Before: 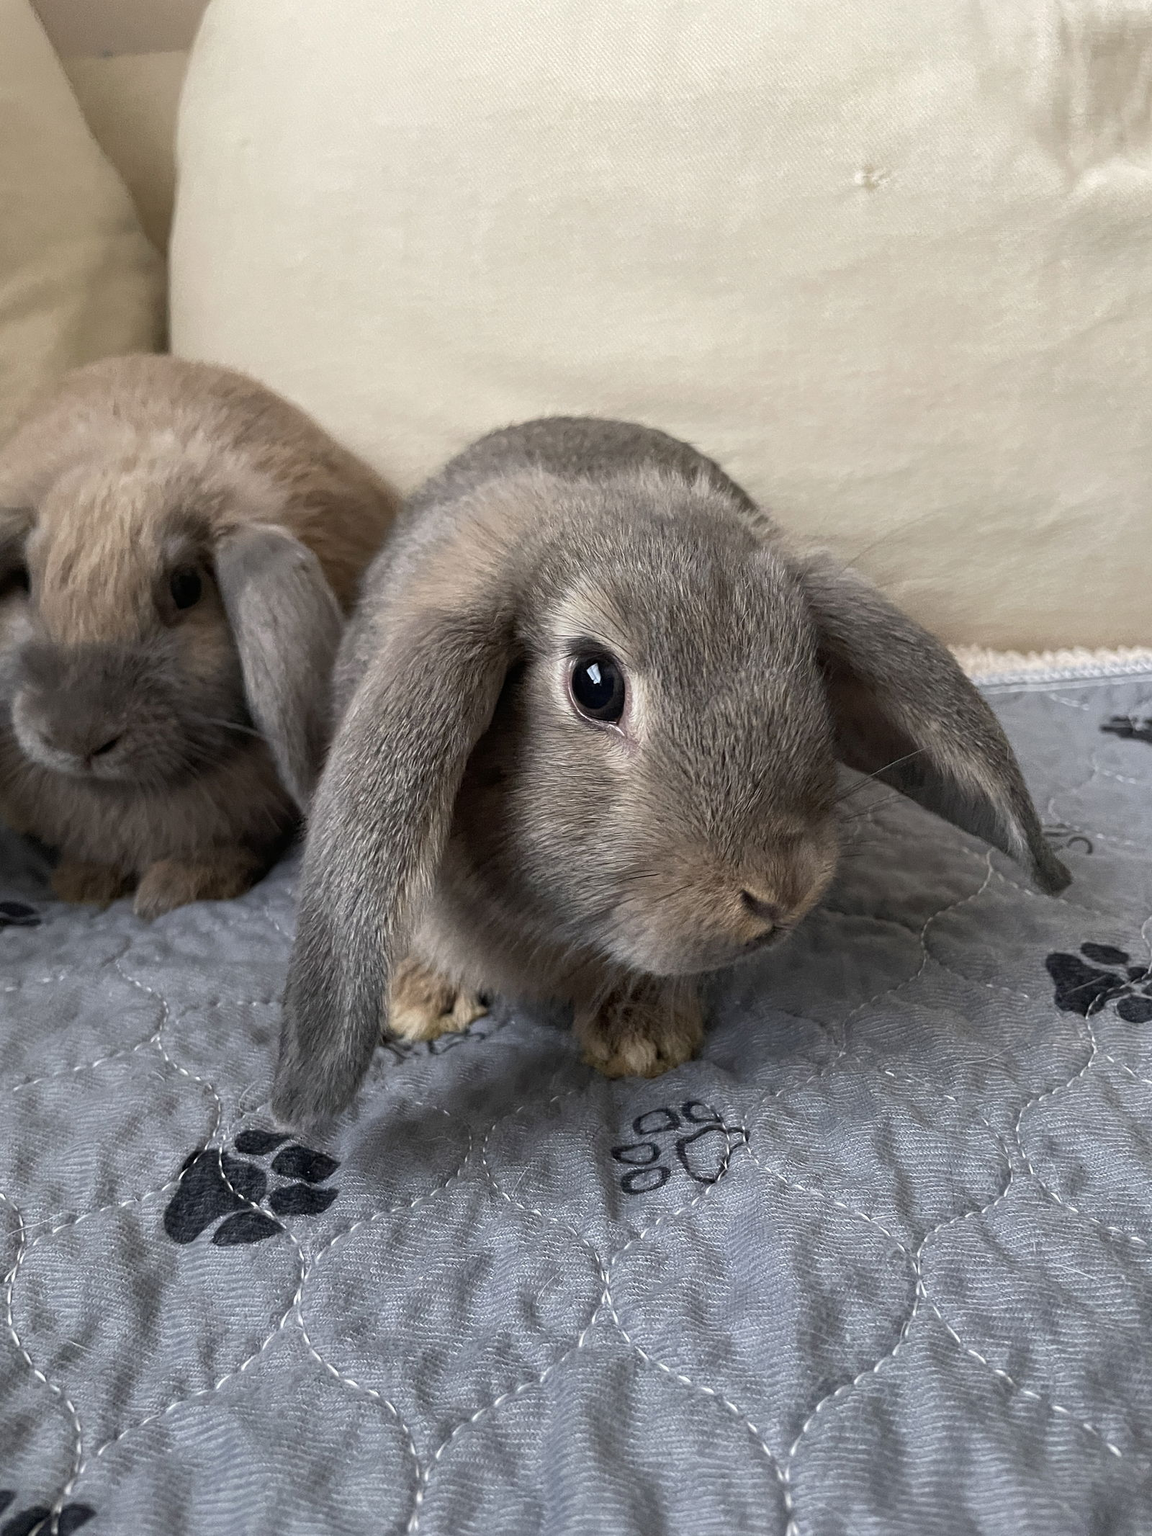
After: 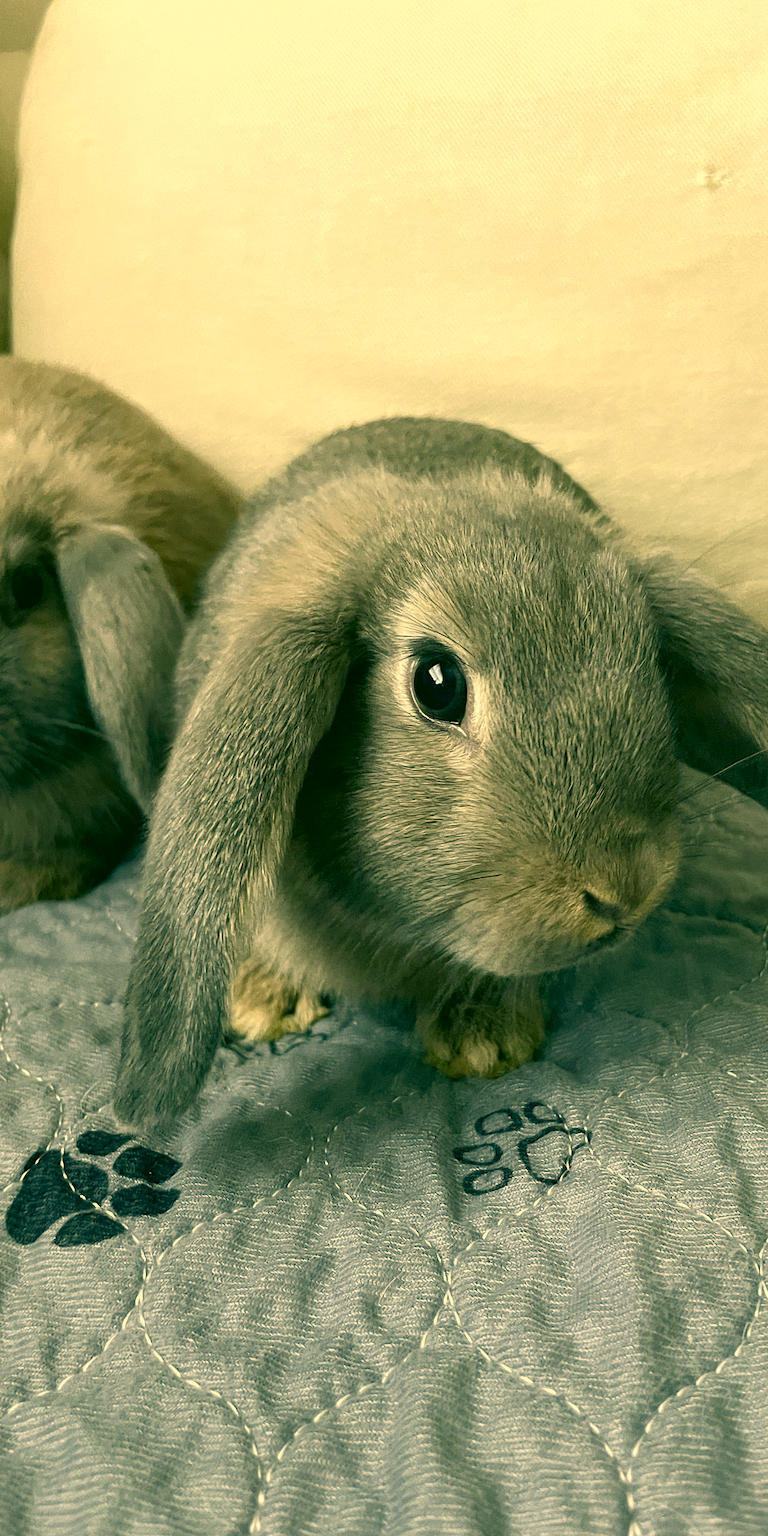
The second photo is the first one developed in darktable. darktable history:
color balance rgb: shadows lift › luminance -10.353%, shadows lift › chroma 0.977%, shadows lift › hue 115.44°, perceptual saturation grading › global saturation 20%, perceptual saturation grading › highlights -25.721%, perceptual saturation grading › shadows 24.724%
exposure: exposure 0.154 EV, compensate highlight preservation false
shadows and highlights: shadows -12.15, white point adjustment 4.1, highlights 27.6
color correction: highlights a* 5.69, highlights b* 32.85, shadows a* -26.28, shadows b* 3.84
crop and rotate: left 13.758%, right 19.565%
